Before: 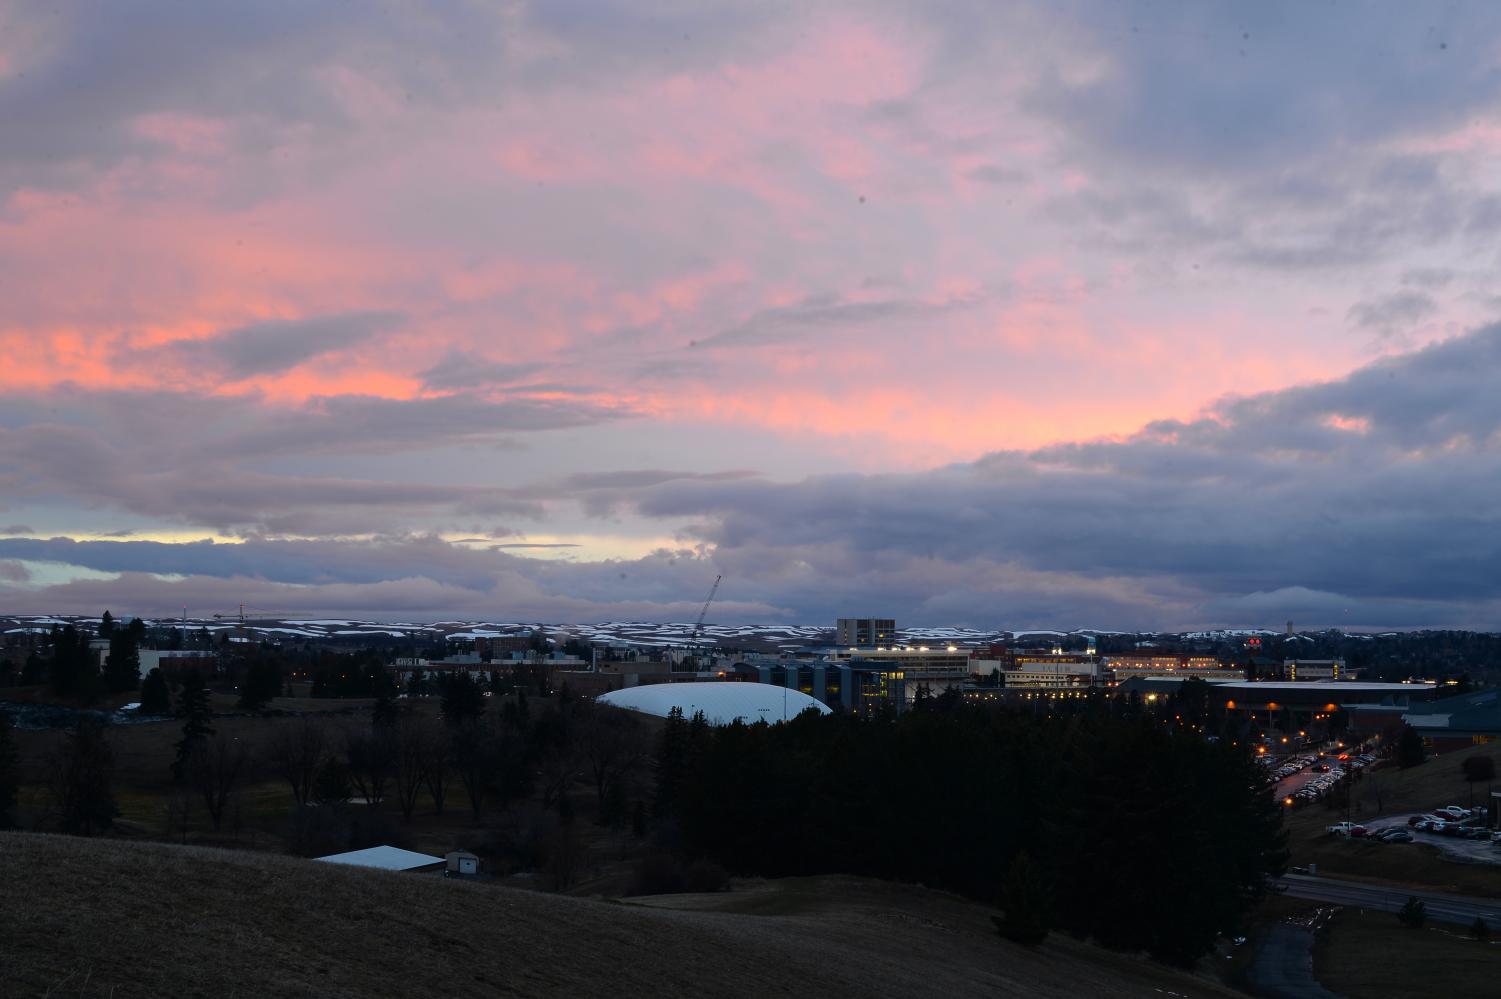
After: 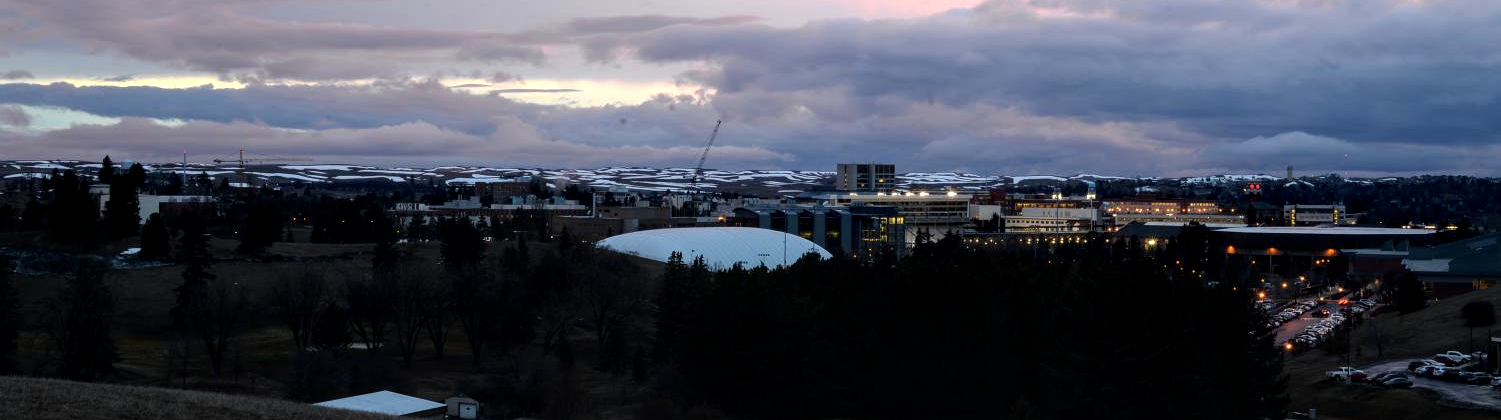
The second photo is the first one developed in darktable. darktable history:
tone equalizer: -8 EV -0.432 EV, -7 EV -0.385 EV, -6 EV -0.352 EV, -5 EV -0.196 EV, -3 EV 0.242 EV, -2 EV 0.354 EV, -1 EV 0.395 EV, +0 EV 0.401 EV
local contrast: highlights 43%, shadows 61%, detail 137%, midtone range 0.516
crop: top 45.64%, bottom 12.252%
